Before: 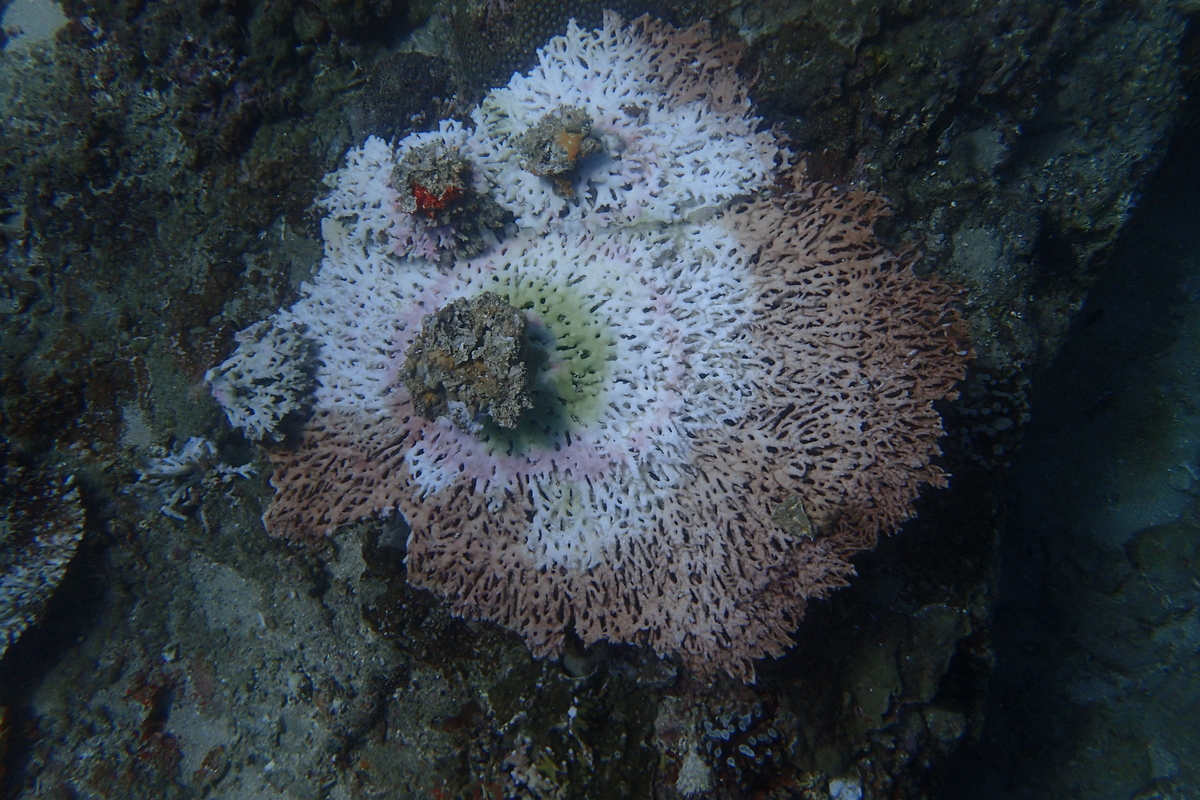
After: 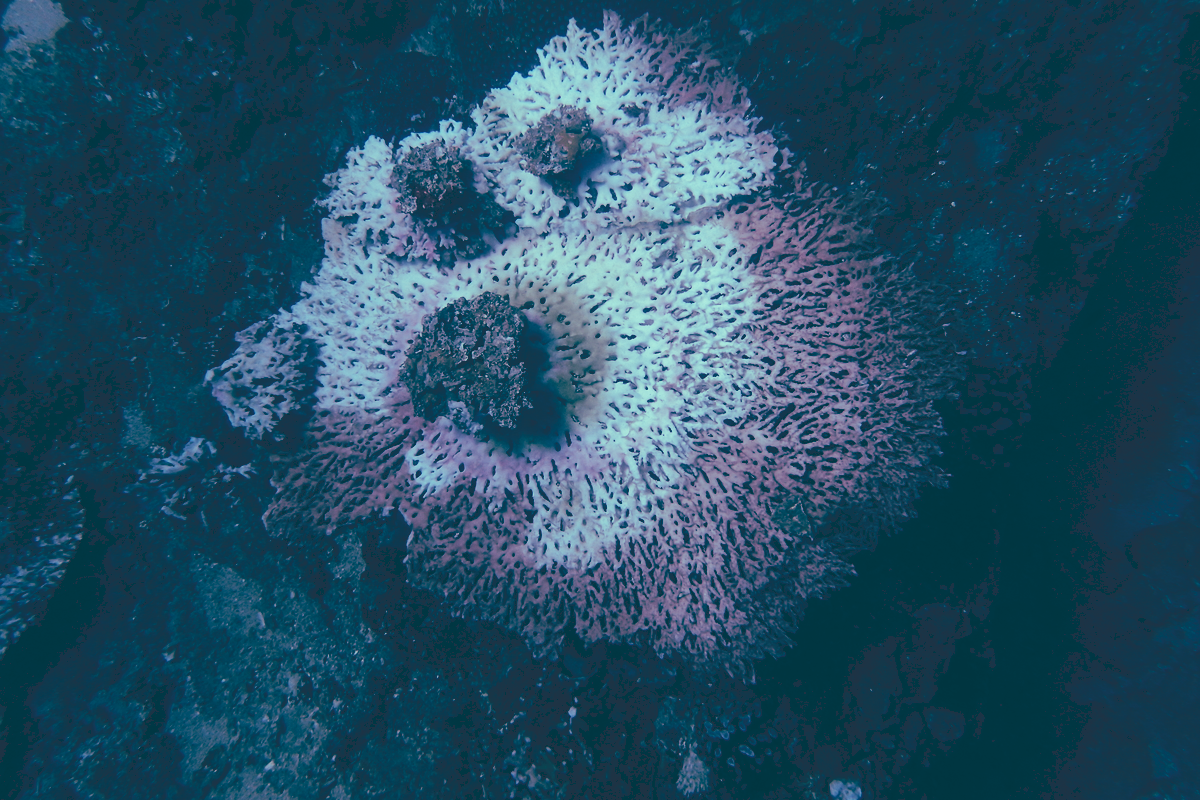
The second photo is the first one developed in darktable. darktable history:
tone curve: curves: ch0 [(0, 0) (0.003, 0.183) (0.011, 0.183) (0.025, 0.184) (0.044, 0.188) (0.069, 0.197) (0.1, 0.204) (0.136, 0.212) (0.177, 0.226) (0.224, 0.24) (0.277, 0.273) (0.335, 0.322) (0.399, 0.388) (0.468, 0.468) (0.543, 0.579) (0.623, 0.686) (0.709, 0.792) (0.801, 0.877) (0.898, 0.939) (1, 1)], preserve colors none
color look up table: target L [96.33, 90.68, 85.58, 87.95, 72.97, 57.99, 52.92, 53.02, 48.17, 45.69, 29.69, 27.48, 6.868, 200.75, 87.78, 73.72, 65.84, 70.67, 59.57, 47.21, 43.56, 42.82, 41.51, 37.76, 36.06, 24.71, 18.75, 10.87, 88.96, 72.95, 81.09, 72.62, 58.29, 66.89, 52.84, 44.19, 47.85, 35.99, 40.06, 20.32, 22.56, 11.97, 7.404, 92.63, 83.69, 66.86, 55.83, 58.04, 38.89], target a [-41.65, -44.12, -27.59, -50.15, -16.56, -12.52, -24.97, 4.004, -17.75, 3.868, -25.58, -38.35, -16.11, 0, -22.78, 2.63, 7.732, 10.73, 7.287, 51.03, 43.13, 23.41, 21.32, 6.582, 31.02, 22.82, -50.31, -27.22, -25.54, 6.26, -2.193, -1.621, 4.6, -16.12, 36.44, 28.61, 11.44, 9.683, 21.19, -37.97, 1.08, -27.84, -14.49, -50.62, -44.2, -16.55, -20.38, -15.91, -8.806], target b [19.11, 39.38, 33.86, 25.77, 7.894, 19.04, 12.75, 13.01, 1.09, -5.38, -14.81, -11.79, -34.43, -0.001, 12.14, 6.504, 23.8, -2.588, -6.462, 12.57, -6.281, -9.135, 1.707, -16.15, -15.38, -11.64, -20.12, -34.8, 4.179, -6.236, -6.034, -20.11, -23.89, -27.5, -25.47, -24.32, -43.81, -23.28, -56.12, -26.31, -41.84, -41.05, -44.37, 13.55, -1.366, -10.16, -9.151, -25.02, -27.47], num patches 49
